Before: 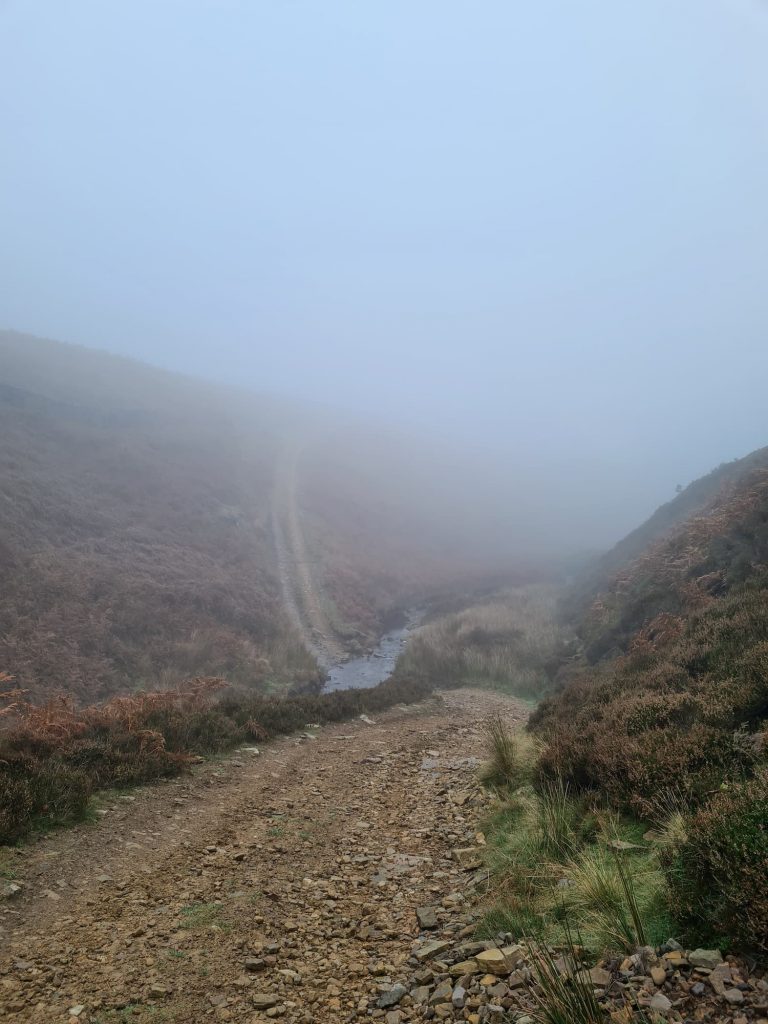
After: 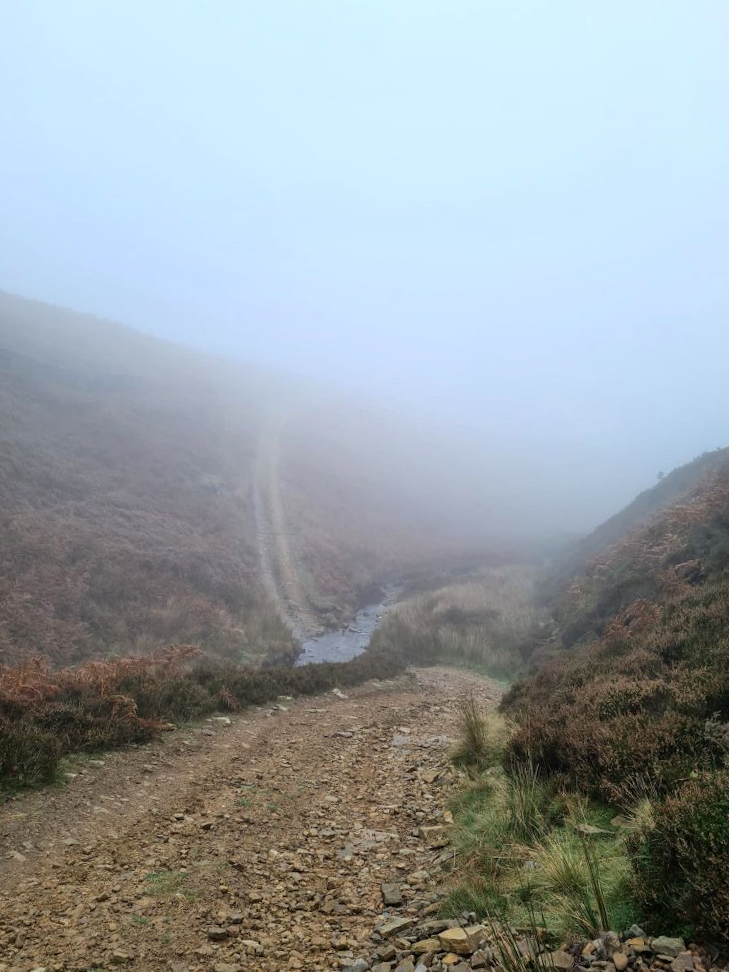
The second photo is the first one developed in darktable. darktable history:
crop and rotate: angle -2.31°
tone equalizer: -8 EV -0.425 EV, -7 EV -0.383 EV, -6 EV -0.295 EV, -5 EV -0.215 EV, -3 EV 0.246 EV, -2 EV 0.307 EV, -1 EV 0.366 EV, +0 EV 0.405 EV
